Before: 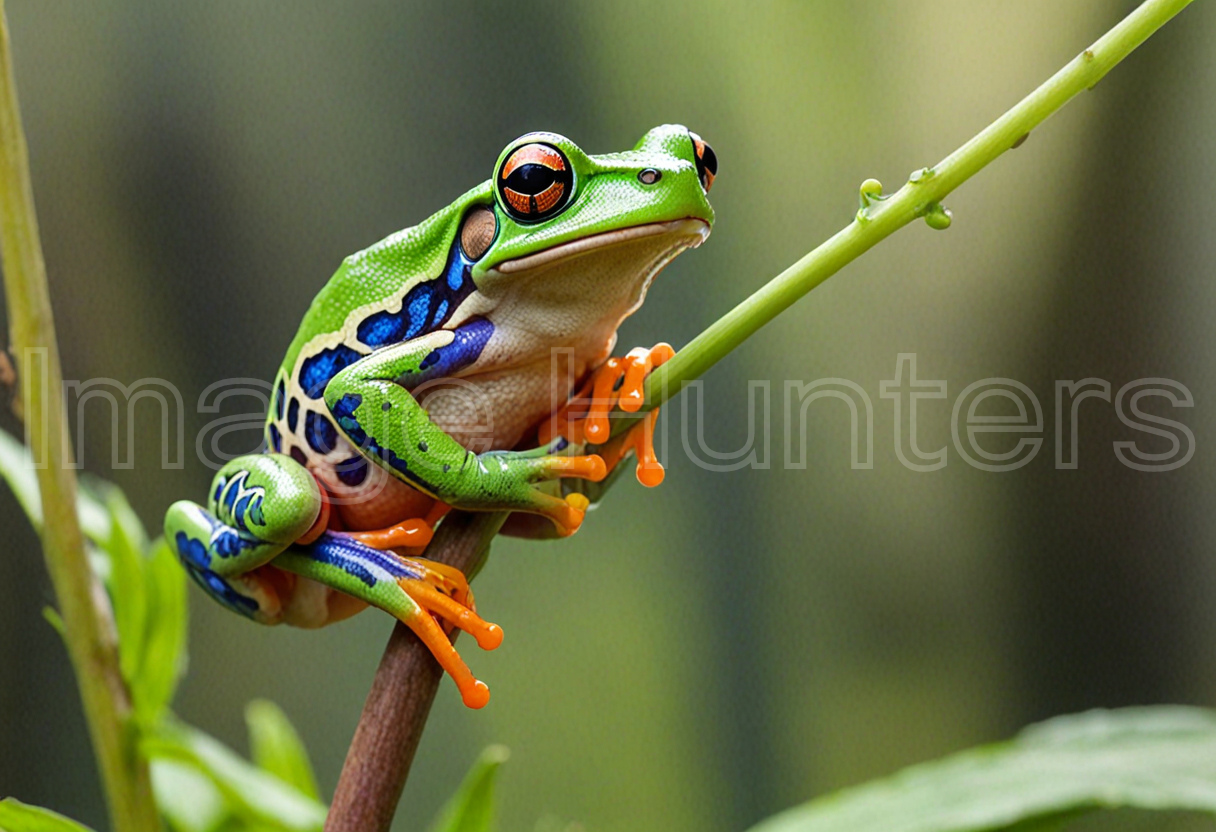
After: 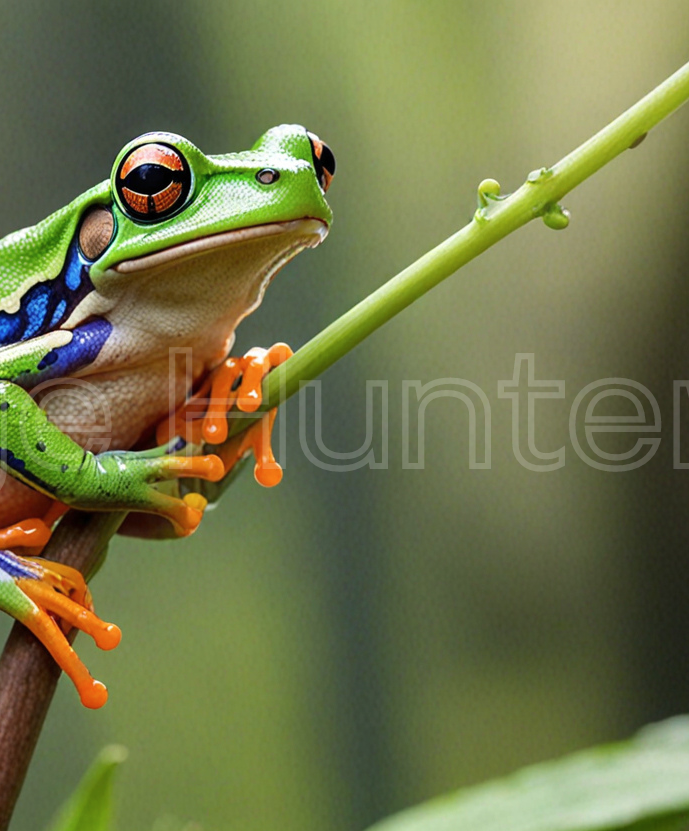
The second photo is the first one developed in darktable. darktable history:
contrast brightness saturation: saturation -0.05
crop: left 31.458%, top 0%, right 11.876%
